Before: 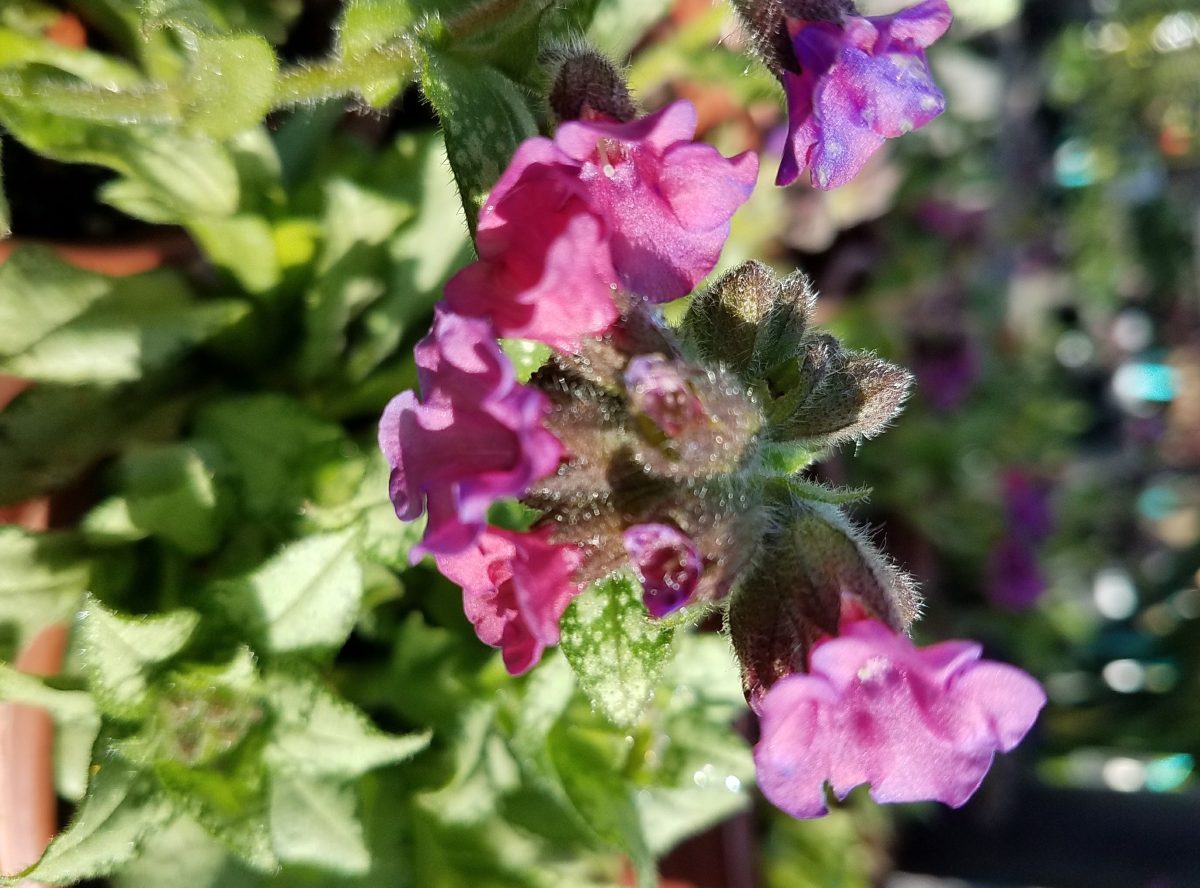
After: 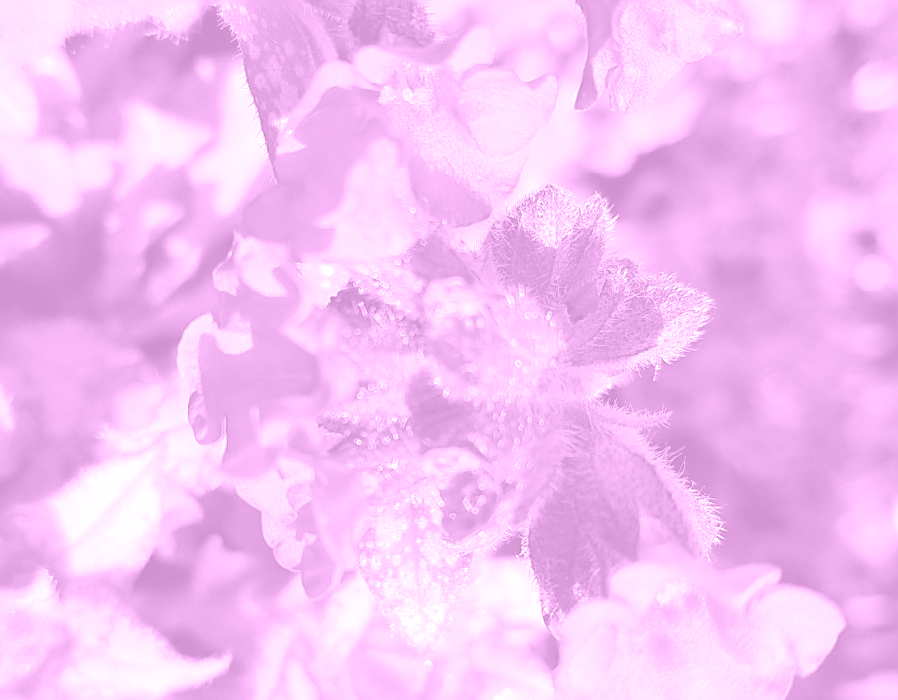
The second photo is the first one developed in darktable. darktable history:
colorize: hue 331.2°, saturation 75%, source mix 30.28%, lightness 70.52%, version 1
shadows and highlights: shadows -12.5, white point adjustment 4, highlights 28.33
crop: left 16.768%, top 8.653%, right 8.362%, bottom 12.485%
sharpen: on, module defaults
exposure: exposure 0.657 EV, compensate highlight preservation false
